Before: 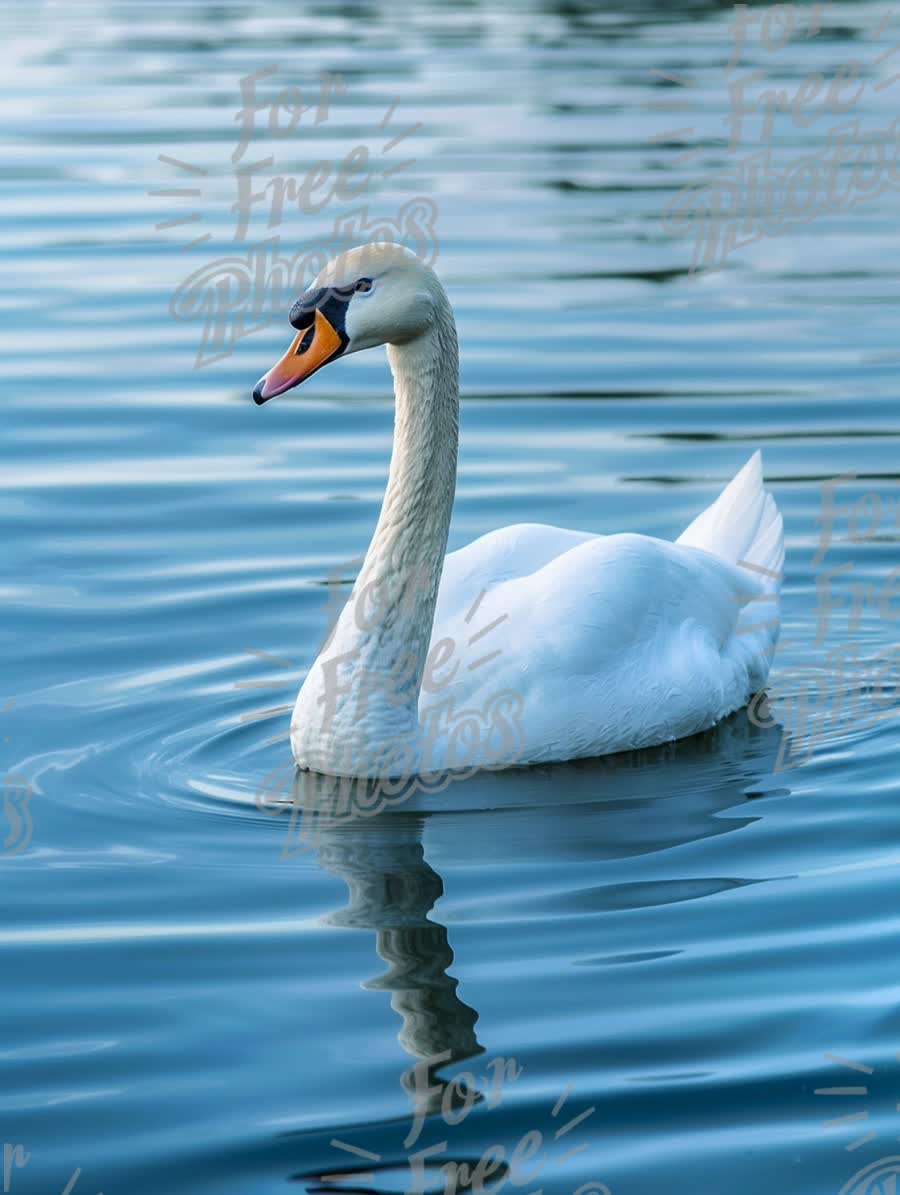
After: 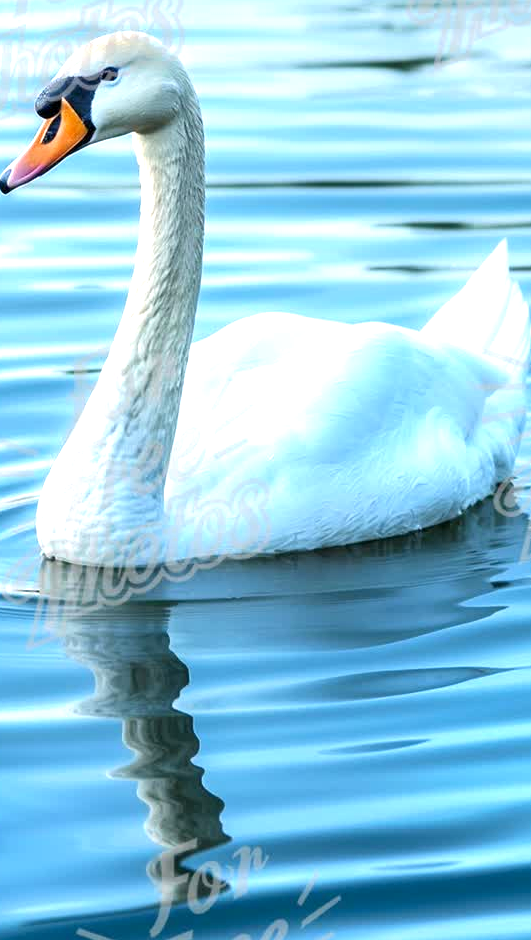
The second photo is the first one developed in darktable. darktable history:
crop and rotate: left 28.256%, top 17.734%, right 12.656%, bottom 3.573%
exposure: black level correction 0.001, exposure 1.05 EV, compensate exposure bias true, compensate highlight preservation false
white balance: emerald 1
